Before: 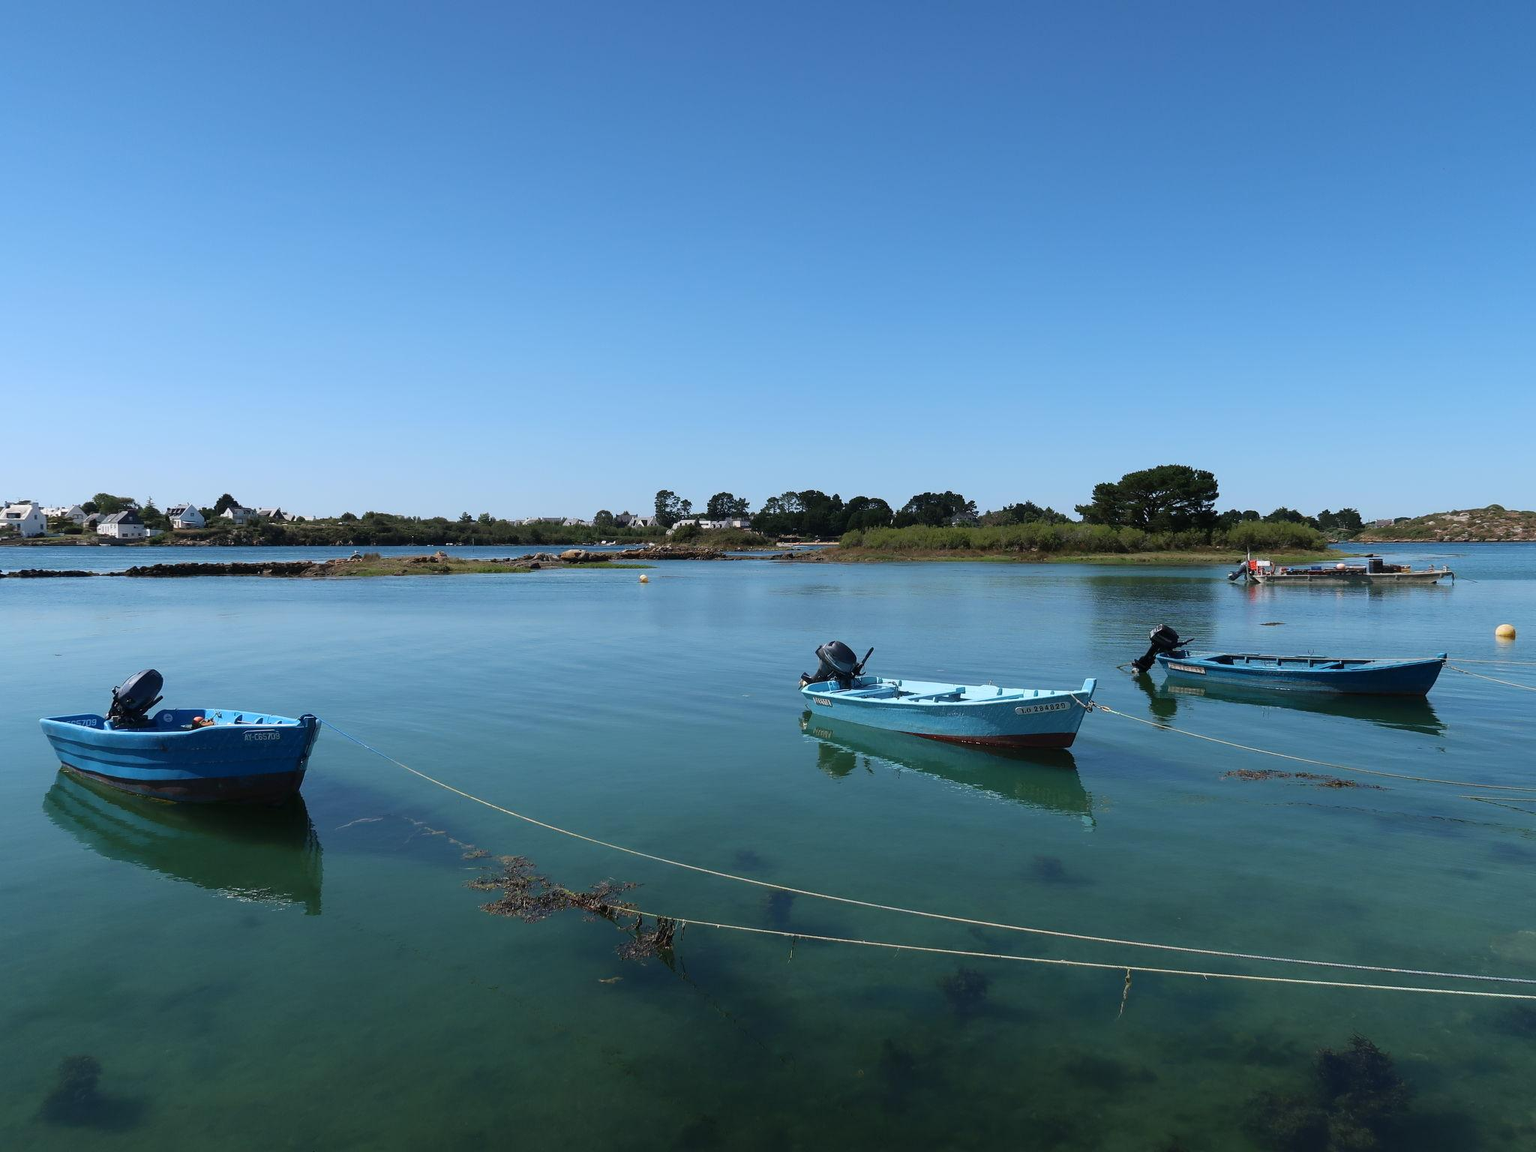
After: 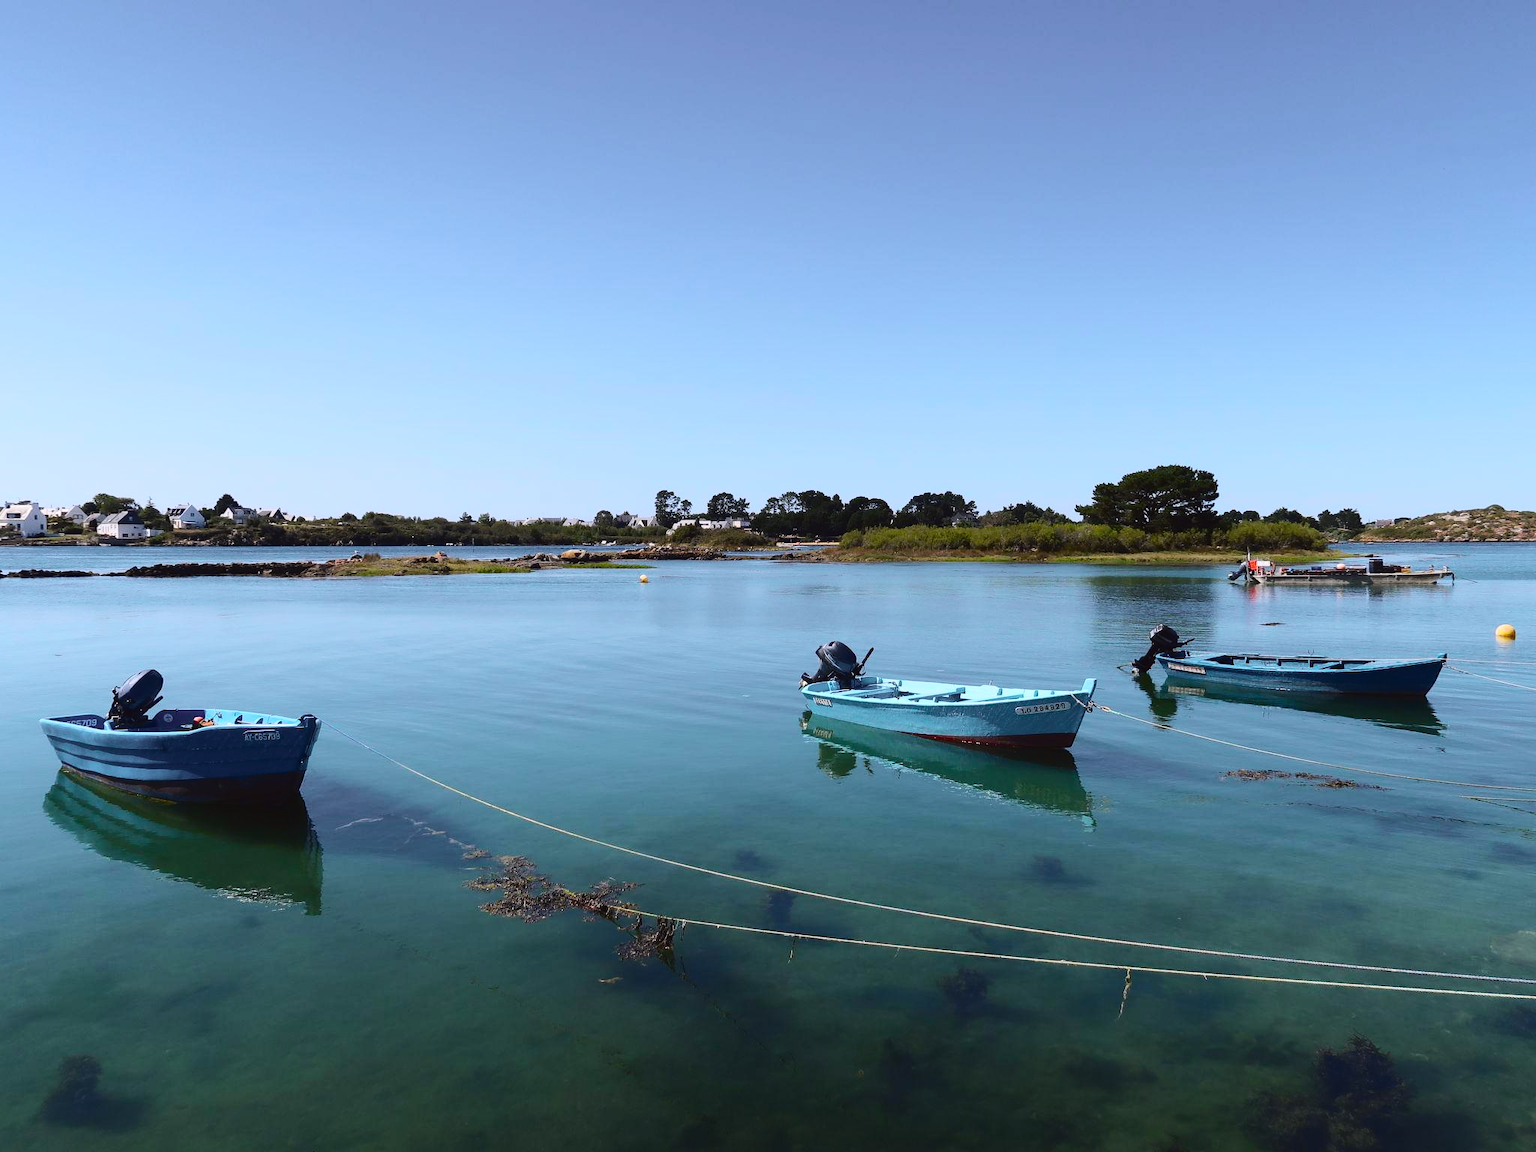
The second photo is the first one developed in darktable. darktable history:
tone curve: curves: ch0 [(0, 0.023) (0.103, 0.087) (0.295, 0.297) (0.445, 0.531) (0.553, 0.665) (0.735, 0.843) (0.994, 1)]; ch1 [(0, 0) (0.414, 0.395) (0.447, 0.447) (0.485, 0.5) (0.512, 0.524) (0.542, 0.581) (0.581, 0.632) (0.646, 0.715) (1, 1)]; ch2 [(0, 0) (0.369, 0.388) (0.449, 0.431) (0.478, 0.471) (0.516, 0.517) (0.579, 0.624) (0.674, 0.775) (1, 1)], color space Lab, independent channels, preserve colors none
